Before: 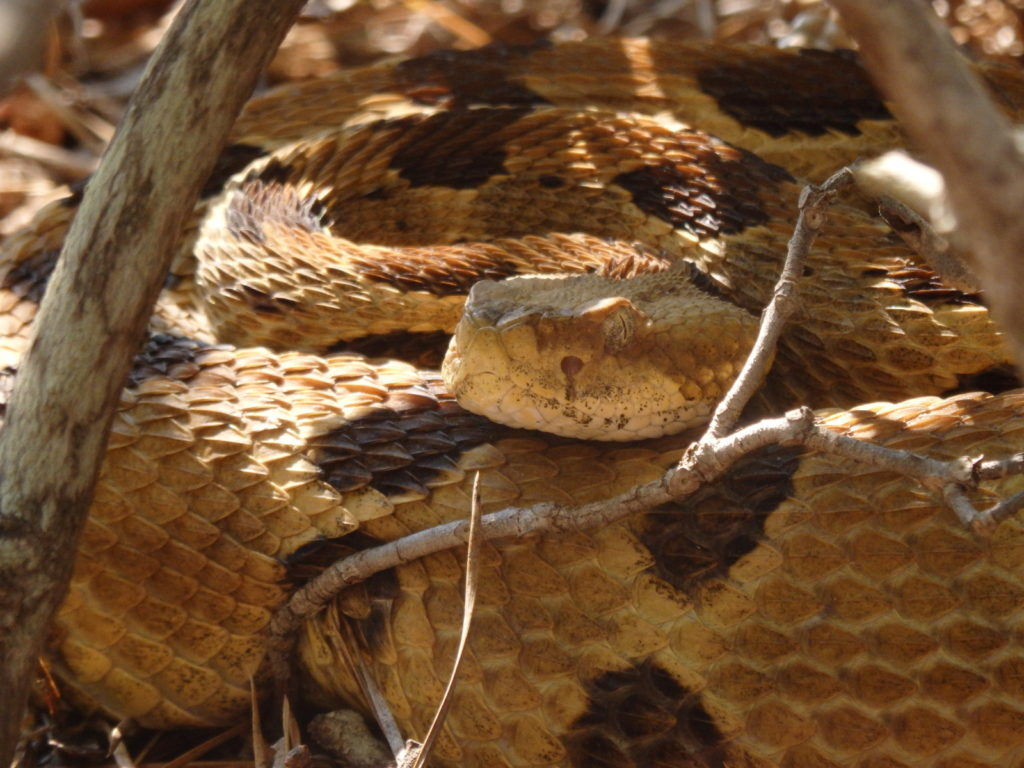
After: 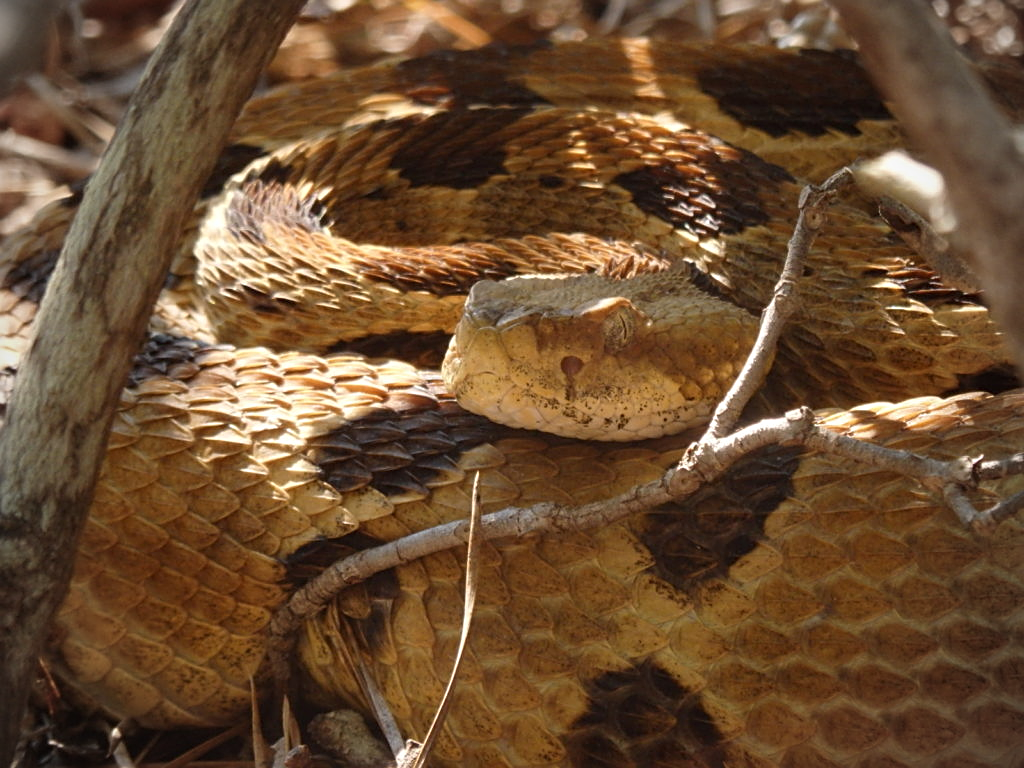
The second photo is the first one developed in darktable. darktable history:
sharpen: on, module defaults
exposure: exposure 0 EV, compensate highlight preservation false
vignetting: on, module defaults
